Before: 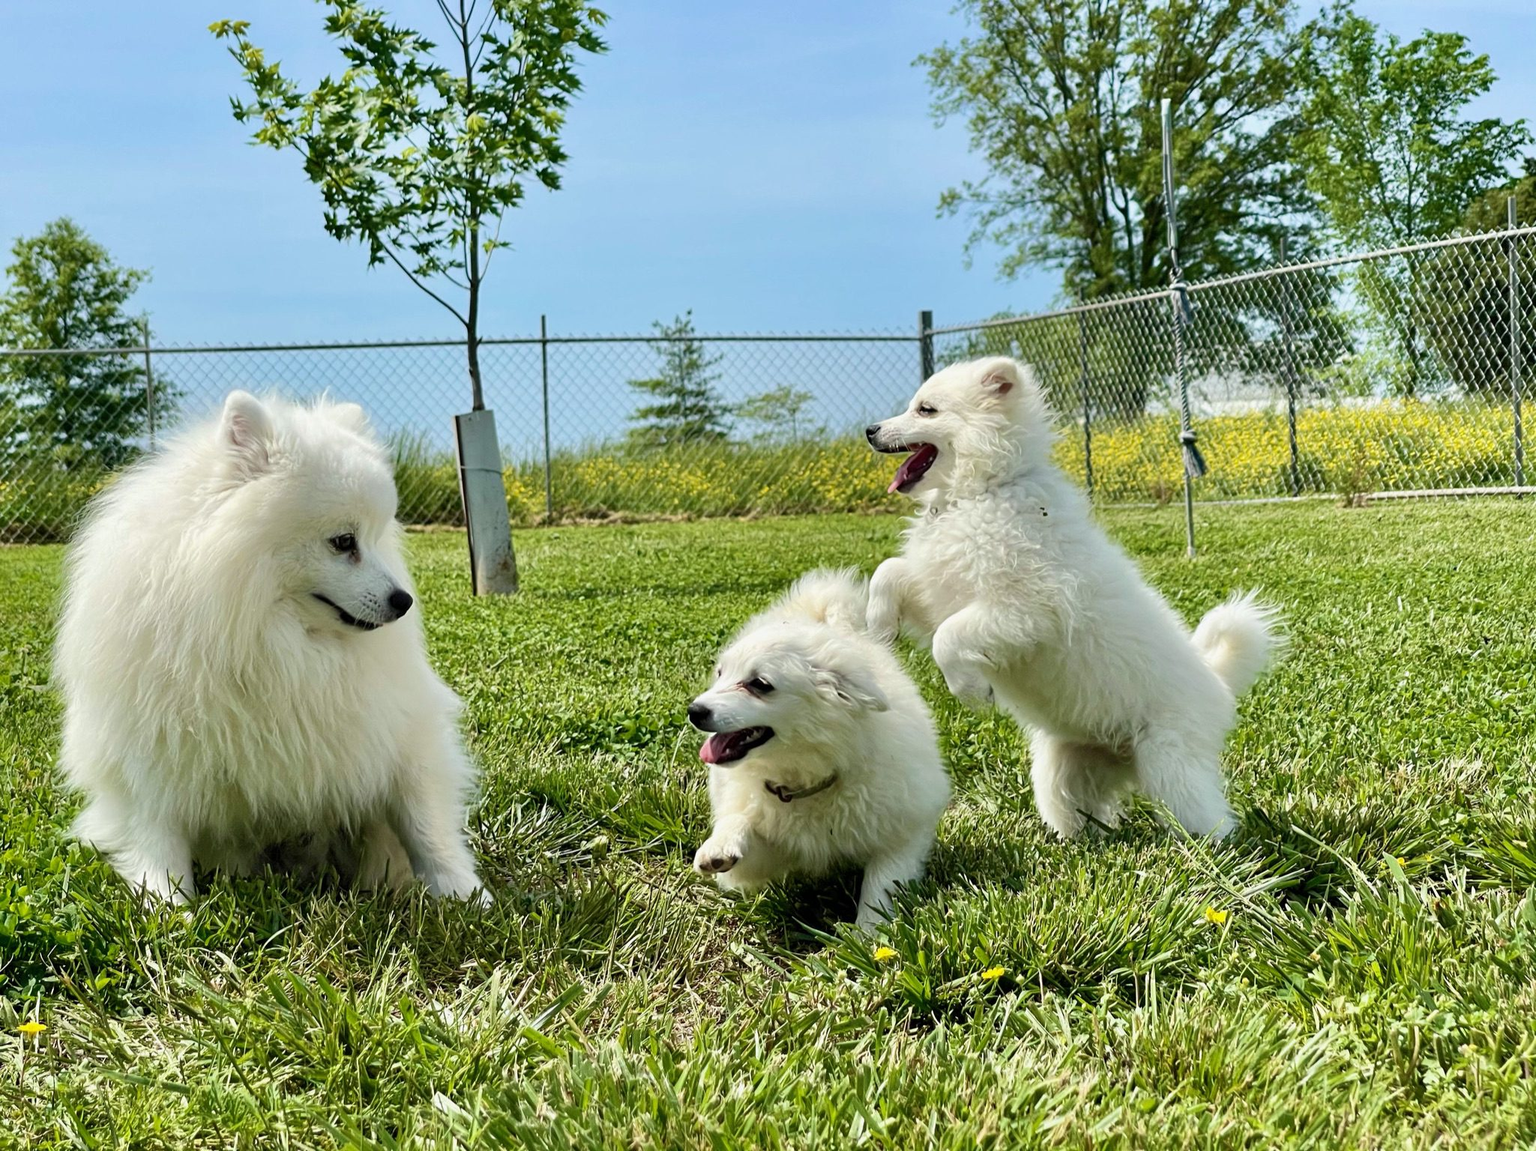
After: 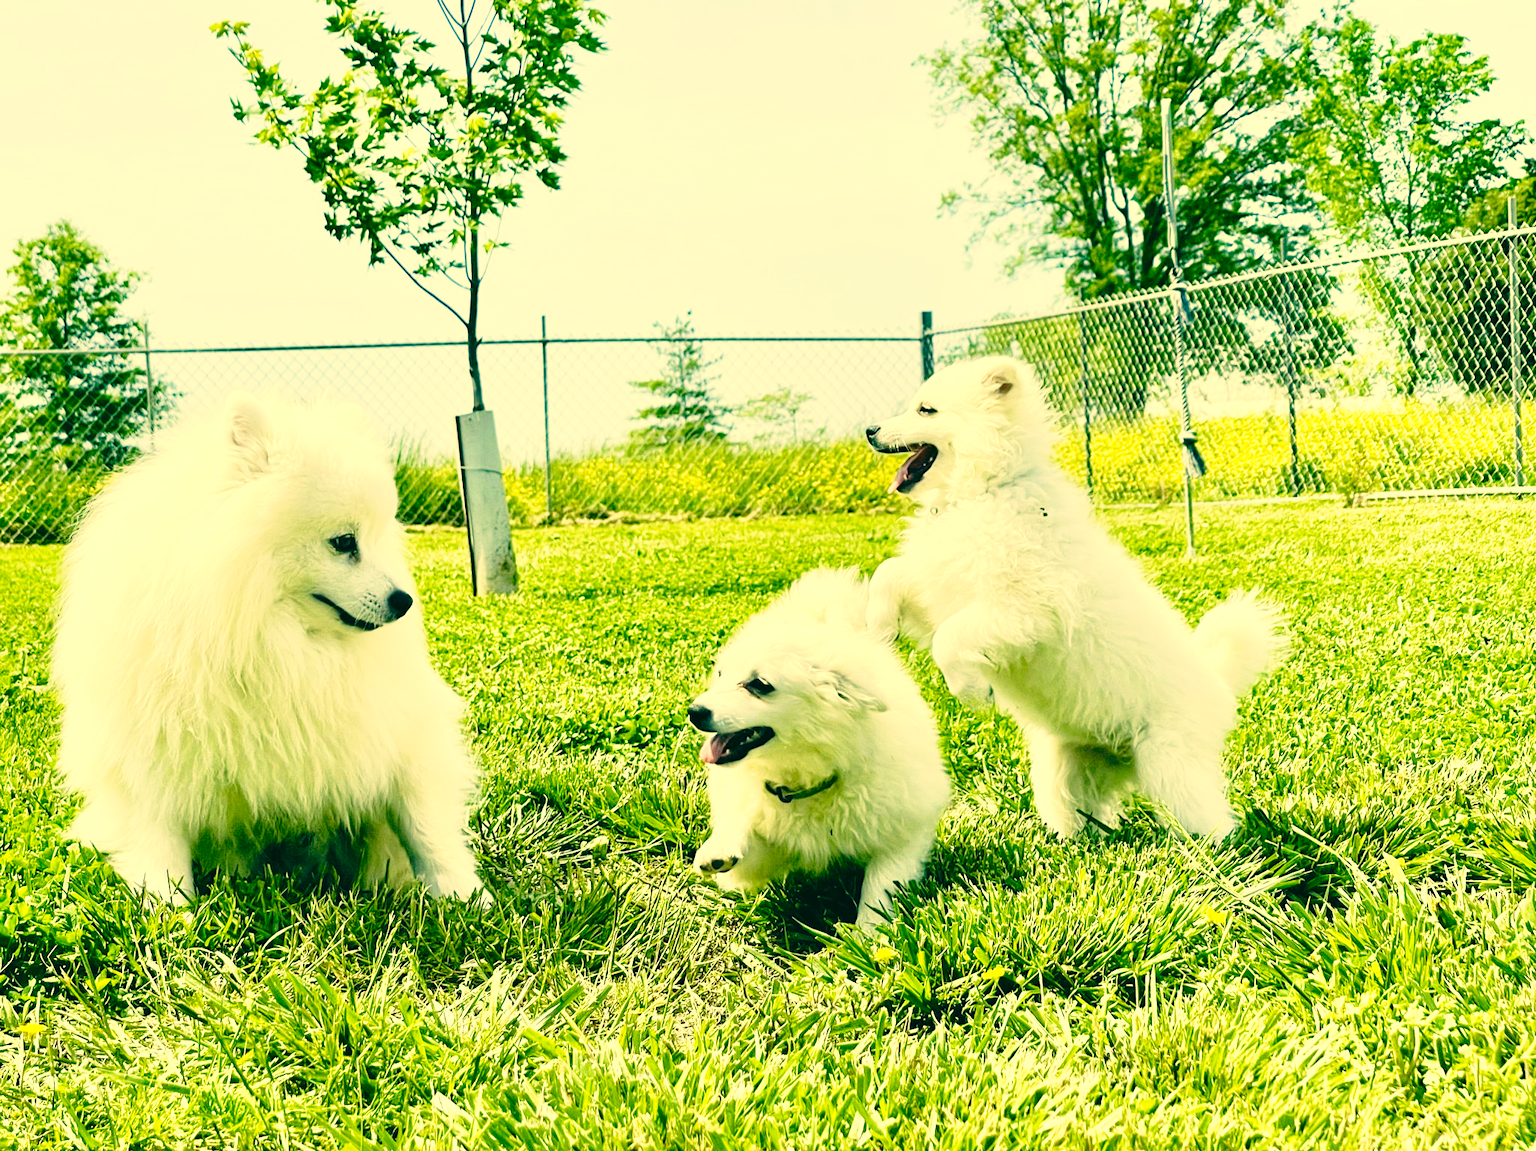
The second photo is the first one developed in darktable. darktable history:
base curve: curves: ch0 [(0, 0) (0.028, 0.03) (0.121, 0.232) (0.46, 0.748) (0.859, 0.968) (1, 1)], preserve colors none
color correction: highlights a* 1.81, highlights b* 34.61, shadows a* -36.5, shadows b* -6.27
exposure: exposure 0.609 EV, compensate highlight preservation false
